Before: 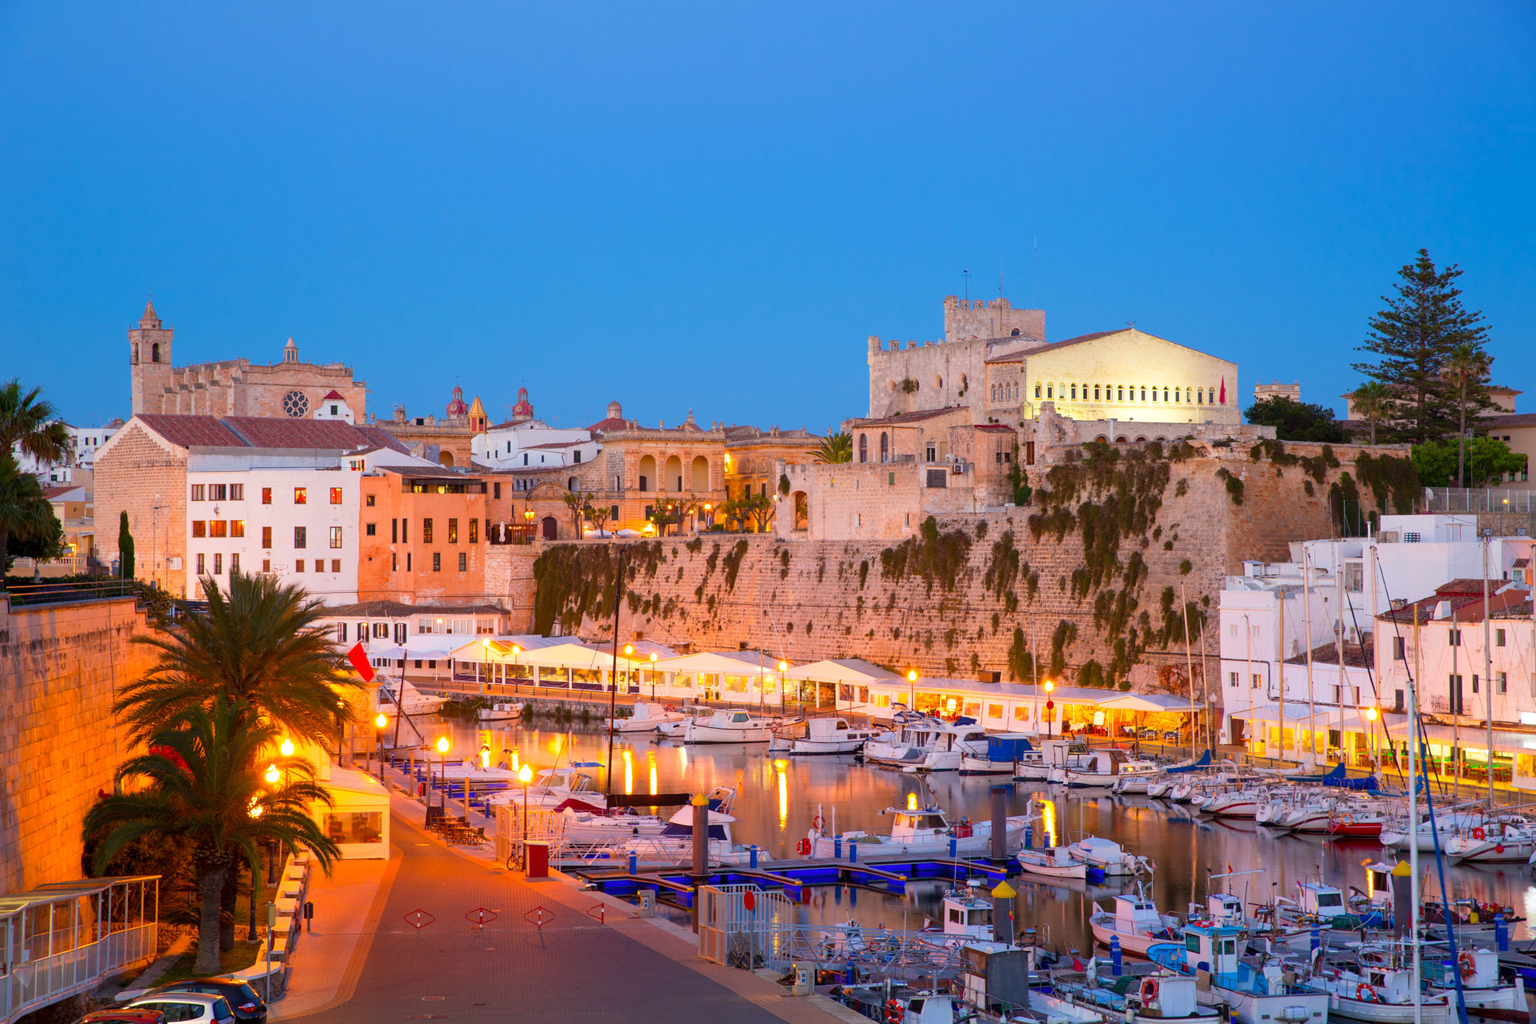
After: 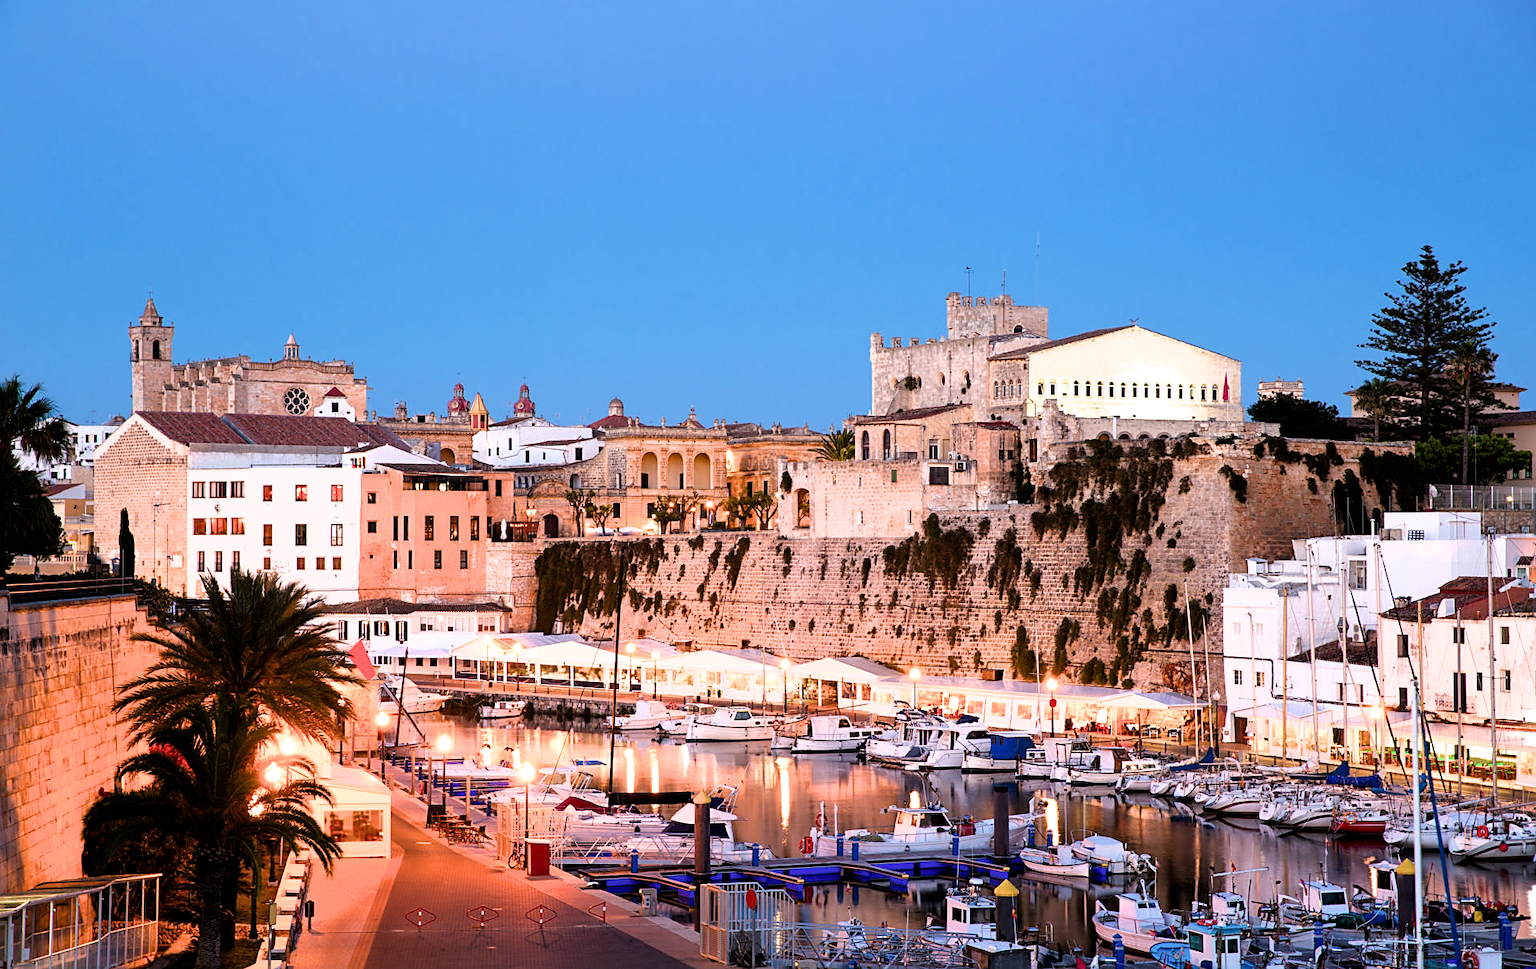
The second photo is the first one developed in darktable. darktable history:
shadows and highlights: shadows 36.65, highlights -26.72, soften with gaussian
crop: top 0.427%, right 0.26%, bottom 5.085%
filmic rgb: black relative exposure -8.2 EV, white relative exposure 2.21 EV, hardness 7.13, latitude 85.68%, contrast 1.696, highlights saturation mix -4.03%, shadows ↔ highlights balance -2.54%, iterations of high-quality reconstruction 10
sharpen: on, module defaults
